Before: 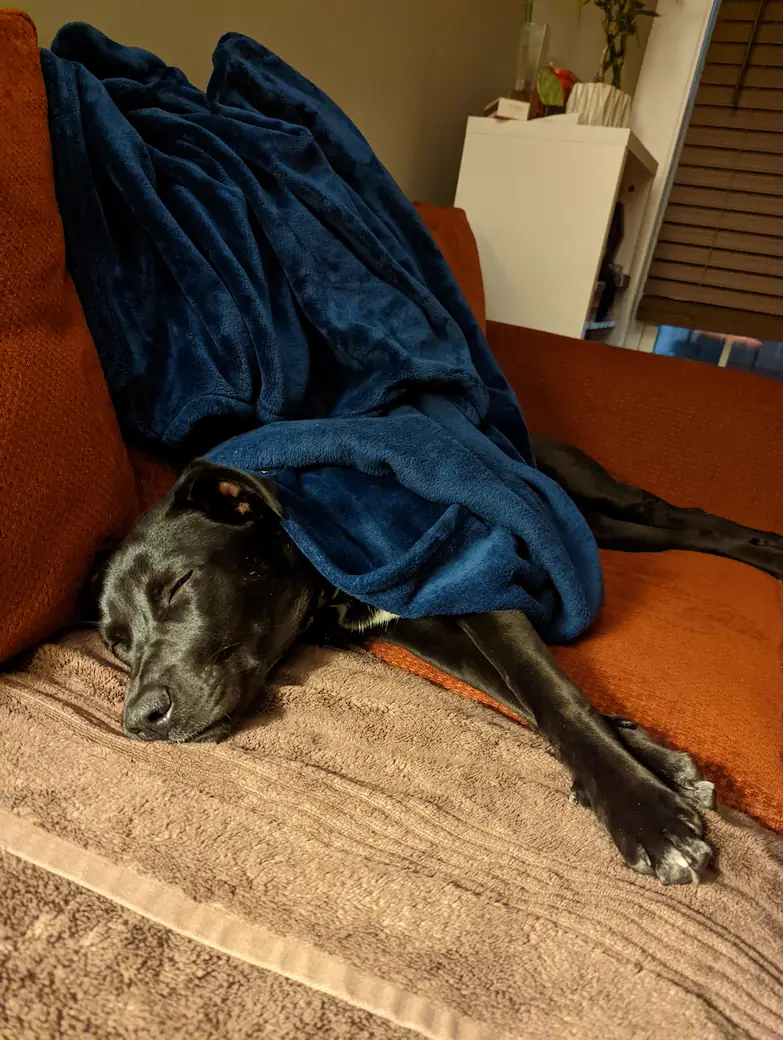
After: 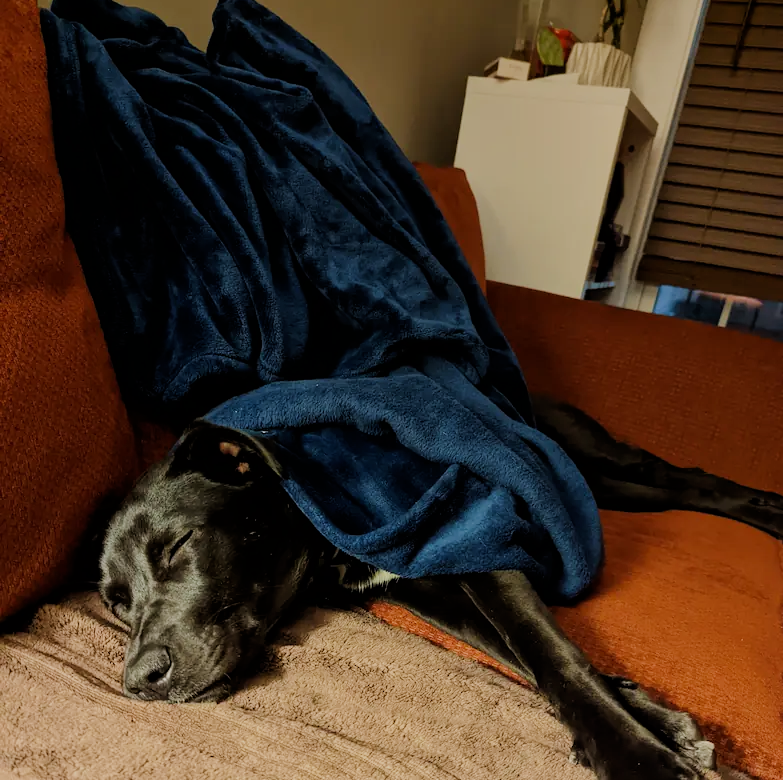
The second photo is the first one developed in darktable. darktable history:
filmic rgb: black relative exposure -6.98 EV, white relative exposure 5.63 EV, hardness 2.86
crop: top 3.857%, bottom 21.132%
